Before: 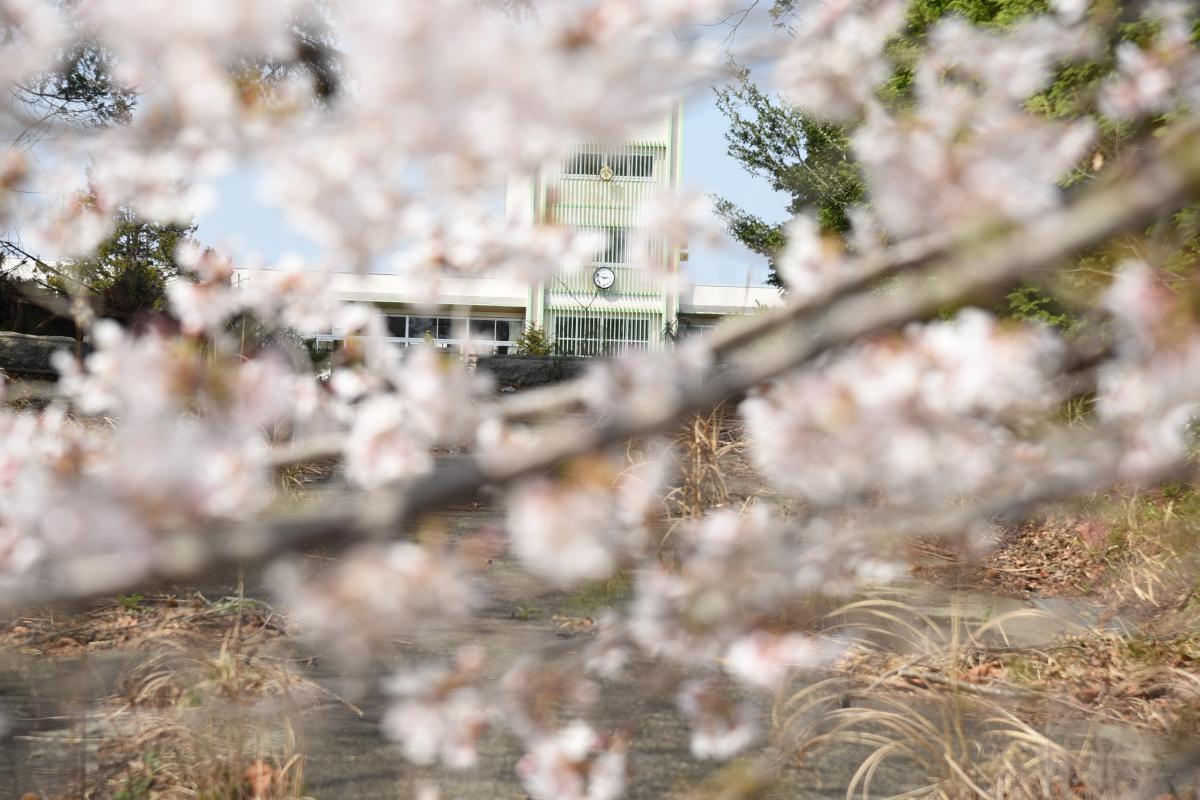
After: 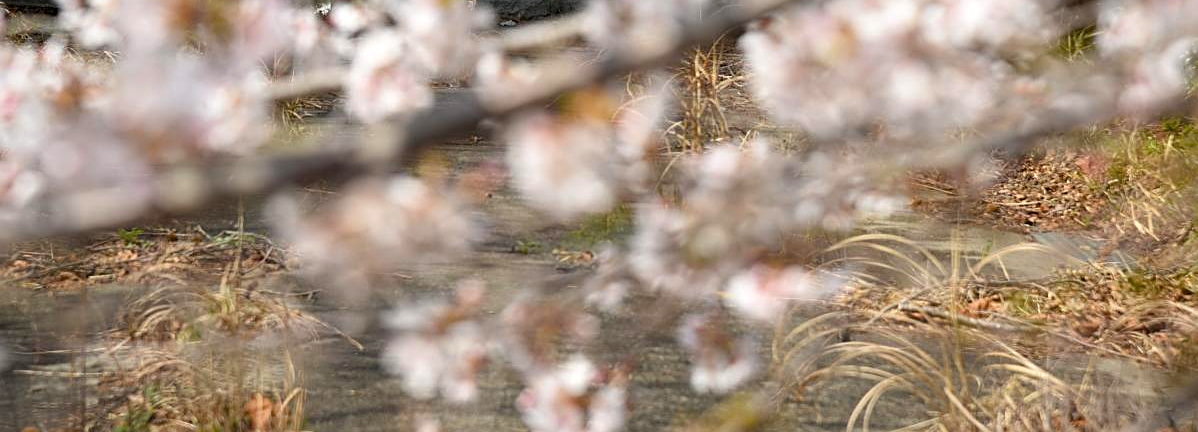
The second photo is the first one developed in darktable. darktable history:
crop and rotate: top 45.941%, right 0.092%
haze removal: strength 0.09, compatibility mode true, adaptive false
local contrast: highlights 101%, shadows 99%, detail 119%, midtone range 0.2
color balance rgb: perceptual saturation grading › global saturation 25.537%, global vibrance 0.525%
sharpen: on, module defaults
